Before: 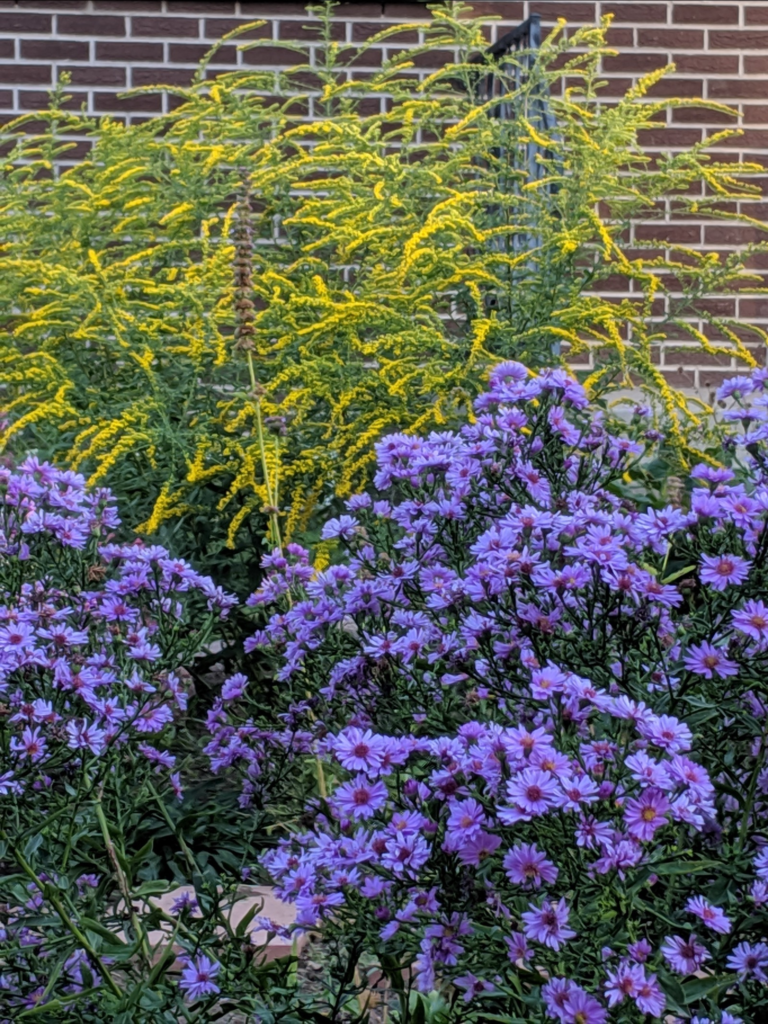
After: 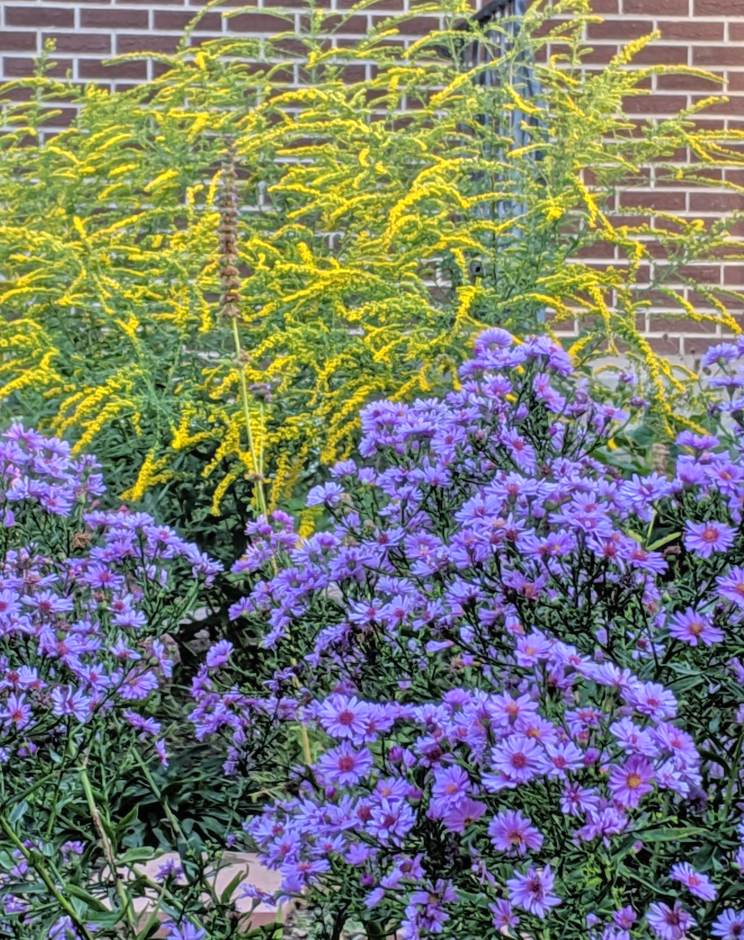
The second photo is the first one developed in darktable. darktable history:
local contrast: detail 110%
crop: left 1.964%, top 3.251%, right 1.122%, bottom 4.933%
tone equalizer: -7 EV 0.15 EV, -6 EV 0.6 EV, -5 EV 1.15 EV, -4 EV 1.33 EV, -3 EV 1.15 EV, -2 EV 0.6 EV, -1 EV 0.15 EV, mask exposure compensation -0.5 EV
